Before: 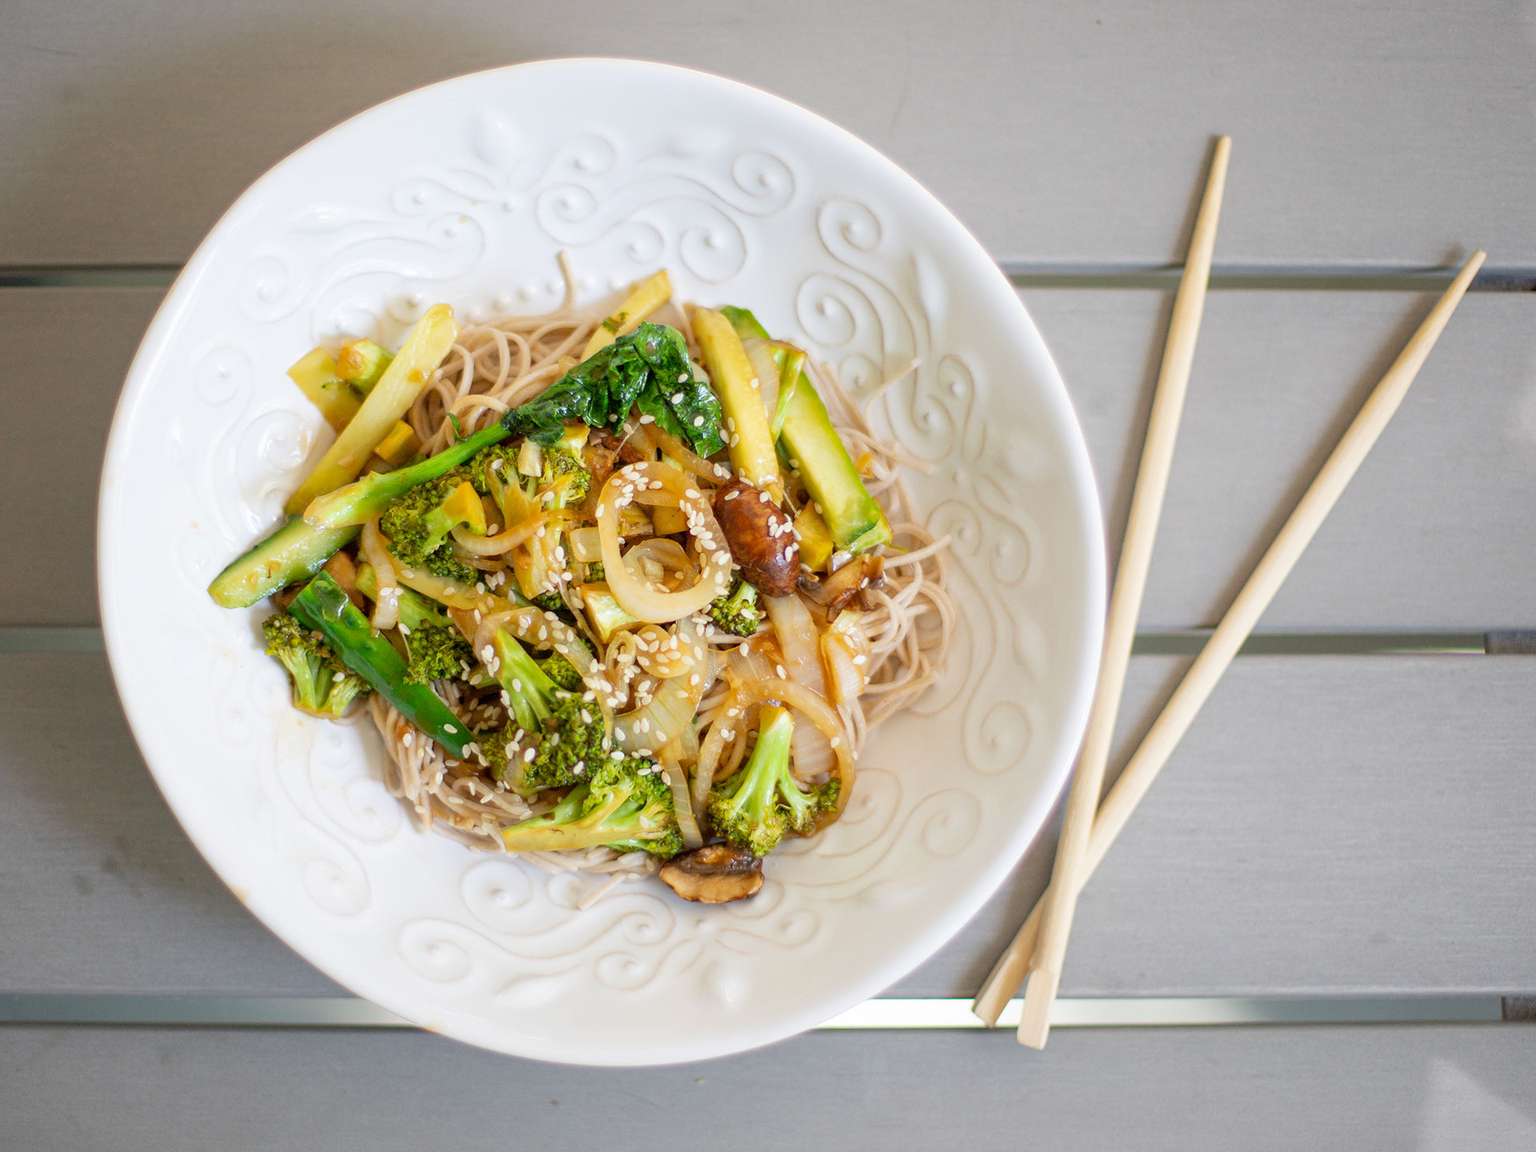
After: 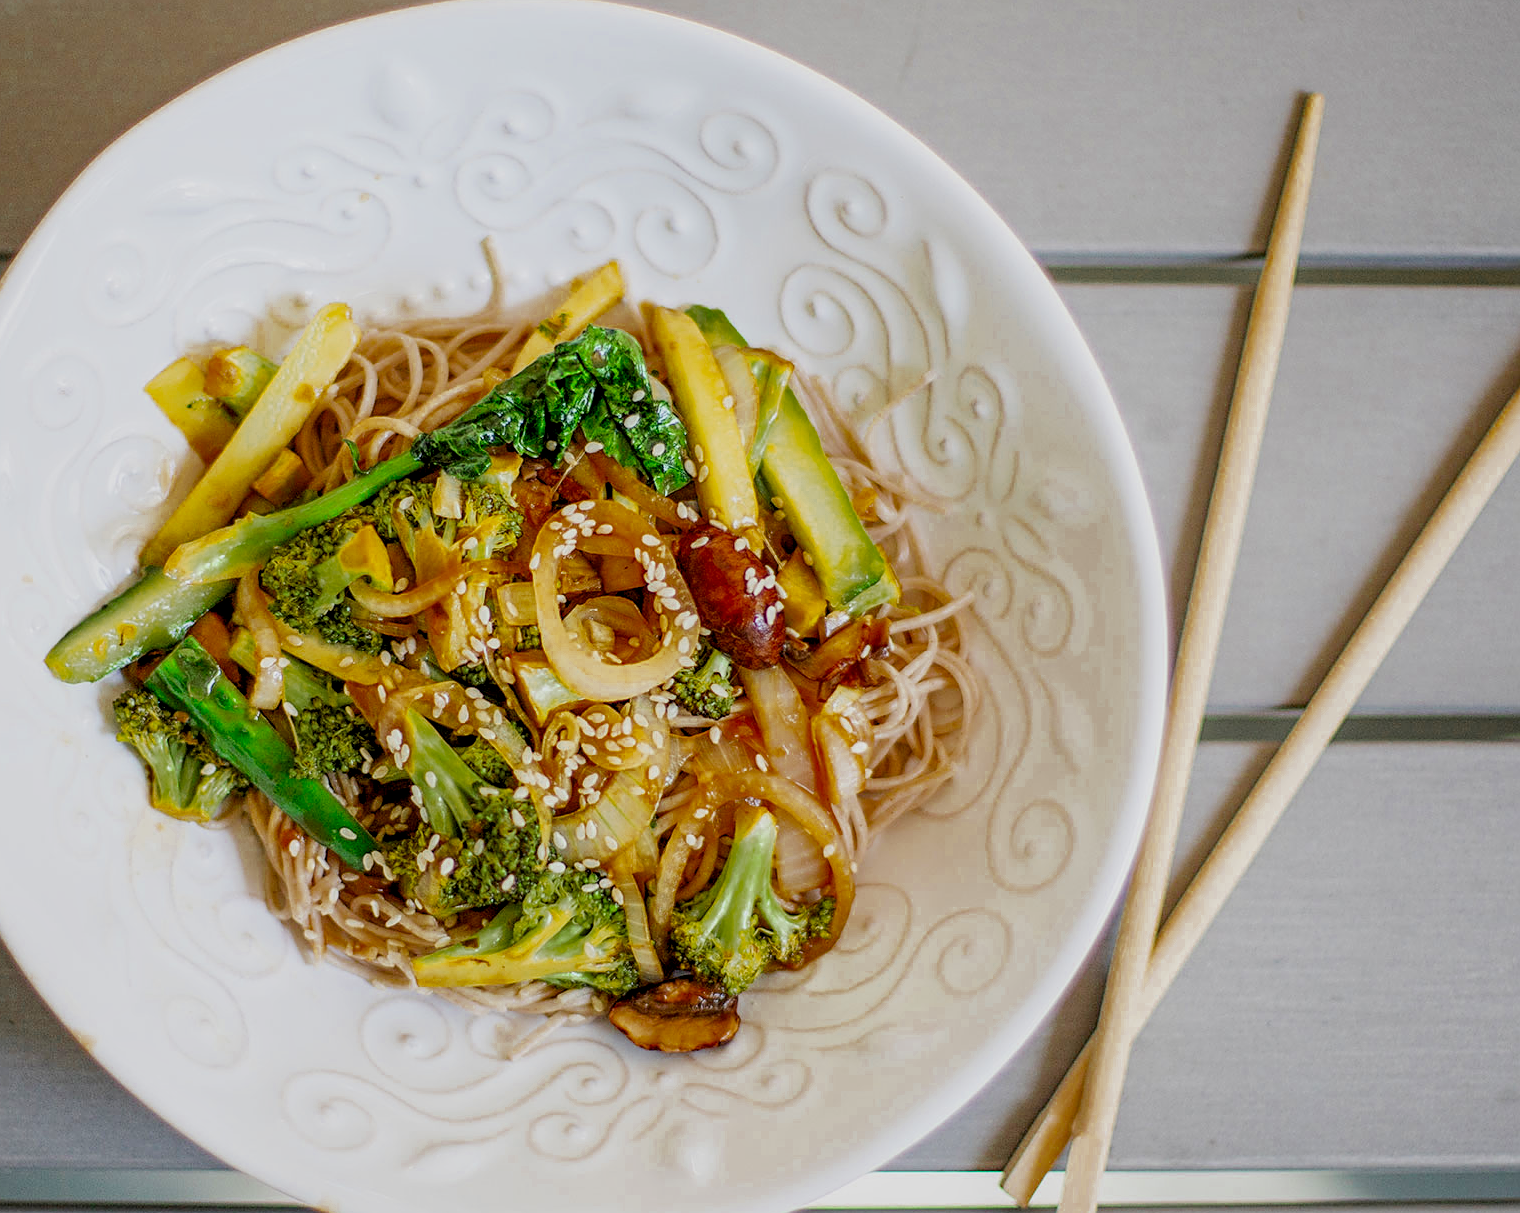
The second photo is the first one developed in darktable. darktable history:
crop: left 11.225%, top 5.381%, right 9.565%, bottom 10.314%
color contrast: green-magenta contrast 1.2, blue-yellow contrast 1.2
filmic rgb: black relative exposure -7.65 EV, white relative exposure 4.56 EV, hardness 3.61
sharpen: amount 0.55
local contrast: highlights 61%, detail 143%, midtone range 0.428
color zones: curves: ch0 [(0.11, 0.396) (0.195, 0.36) (0.25, 0.5) (0.303, 0.412) (0.357, 0.544) (0.75, 0.5) (0.967, 0.328)]; ch1 [(0, 0.468) (0.112, 0.512) (0.202, 0.6) (0.25, 0.5) (0.307, 0.352) (0.357, 0.544) (0.75, 0.5) (0.963, 0.524)]
haze removal: adaptive false
